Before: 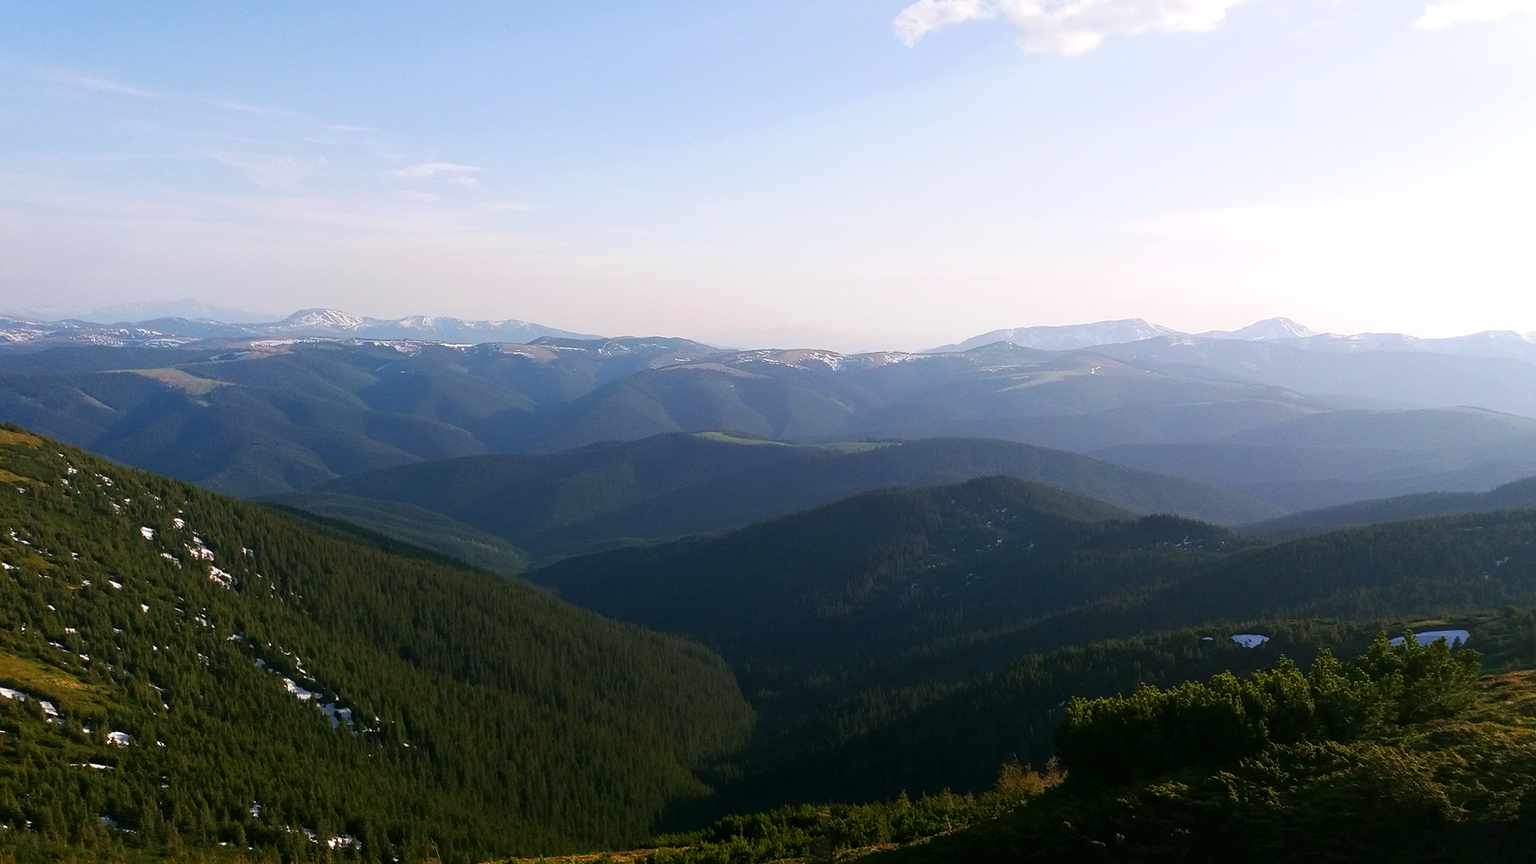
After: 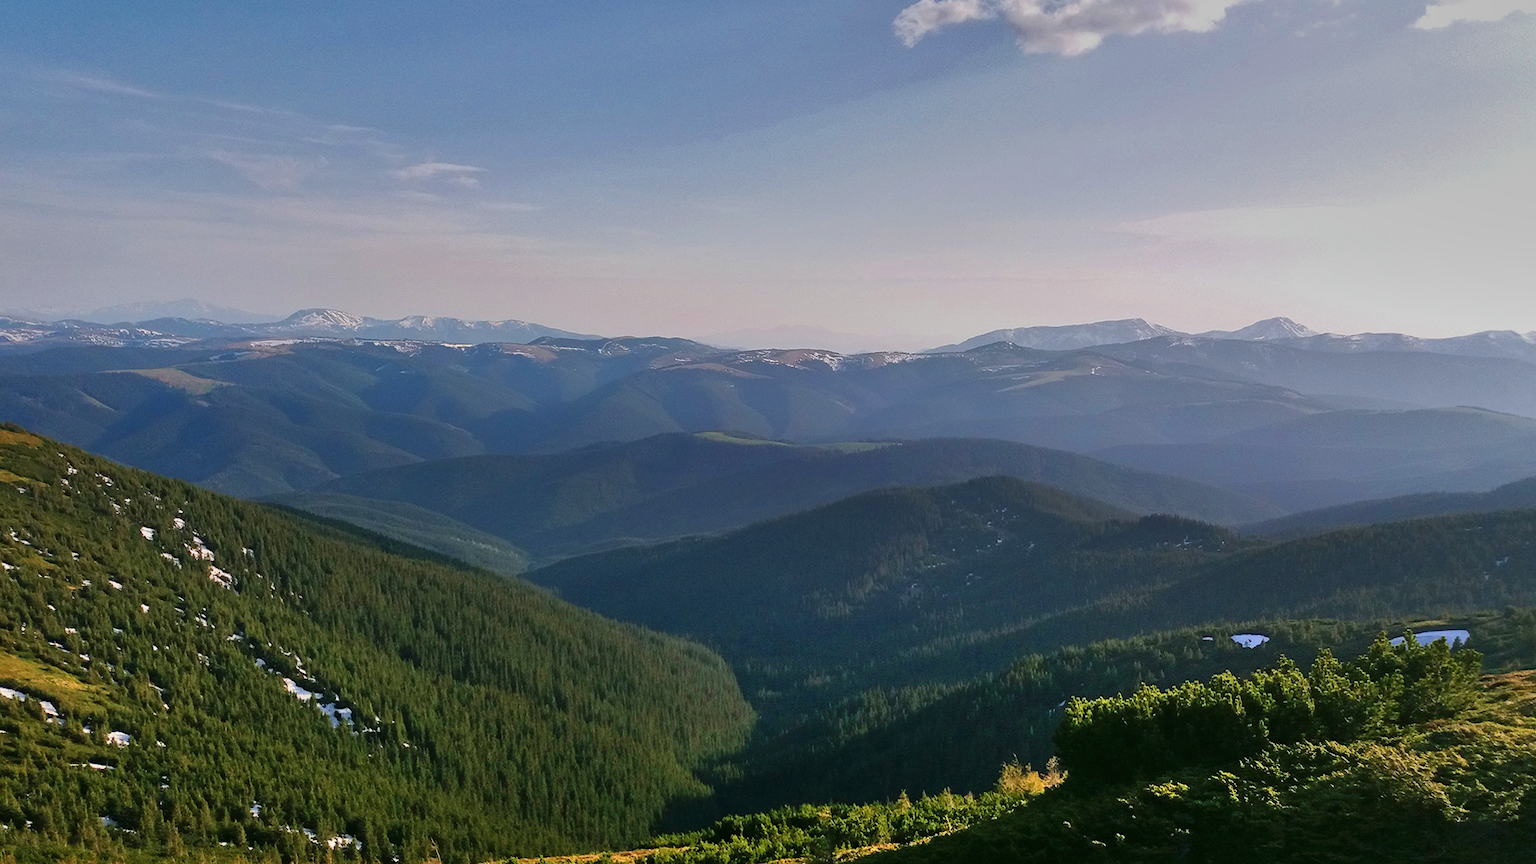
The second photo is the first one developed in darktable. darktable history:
shadows and highlights: shadows 78.9, white point adjustment -9.04, highlights -61.24, soften with gaussian
